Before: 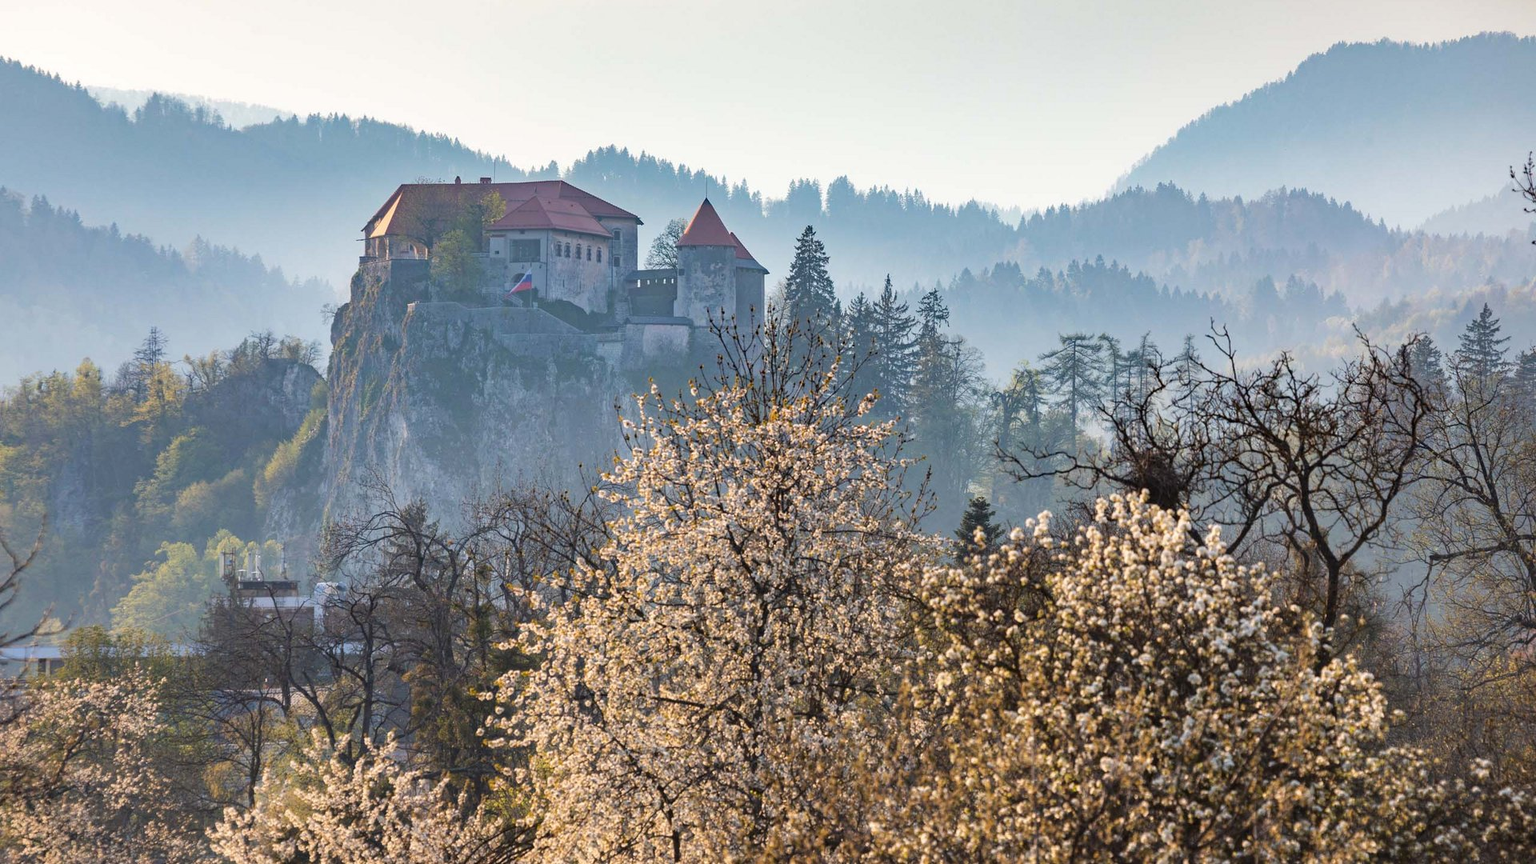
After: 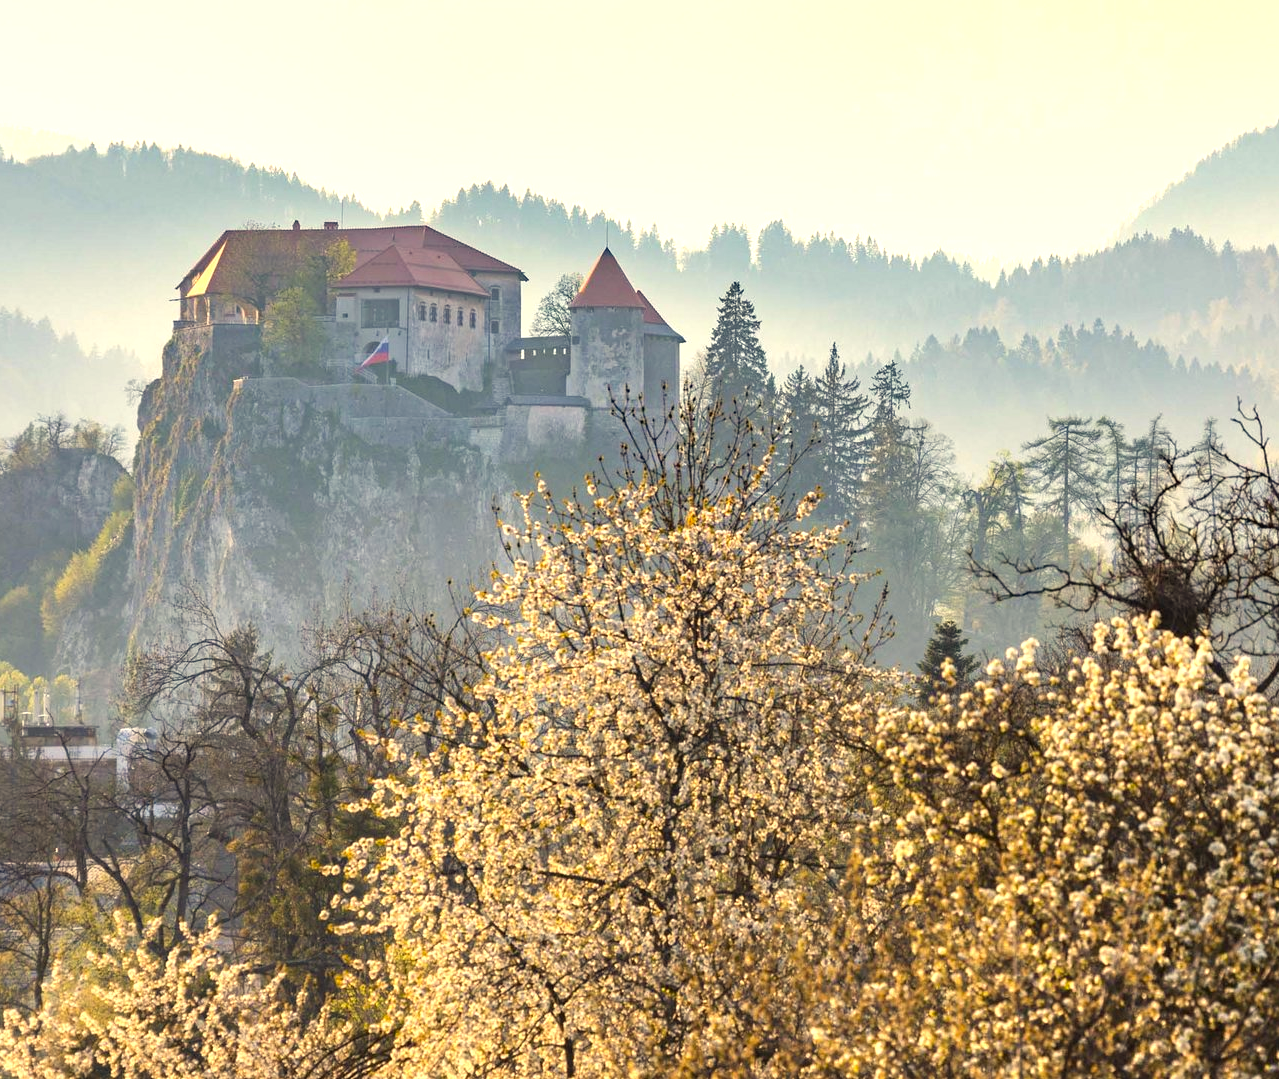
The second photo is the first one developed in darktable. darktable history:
exposure: exposure 0.6 EV, compensate highlight preservation false
crop and rotate: left 14.385%, right 18.948%
color correction: highlights a* 2.72, highlights b* 22.8
